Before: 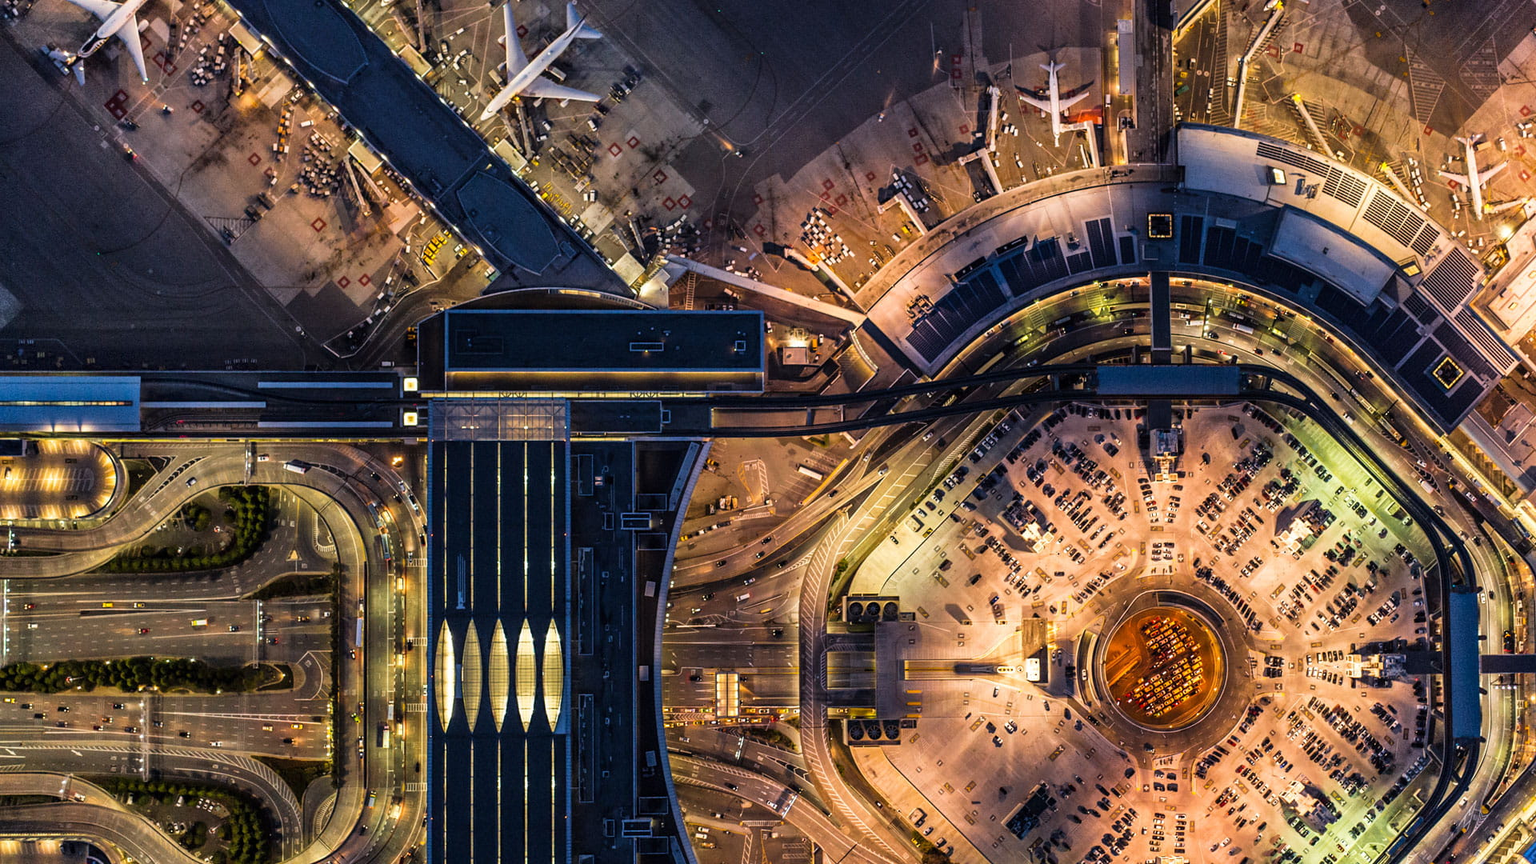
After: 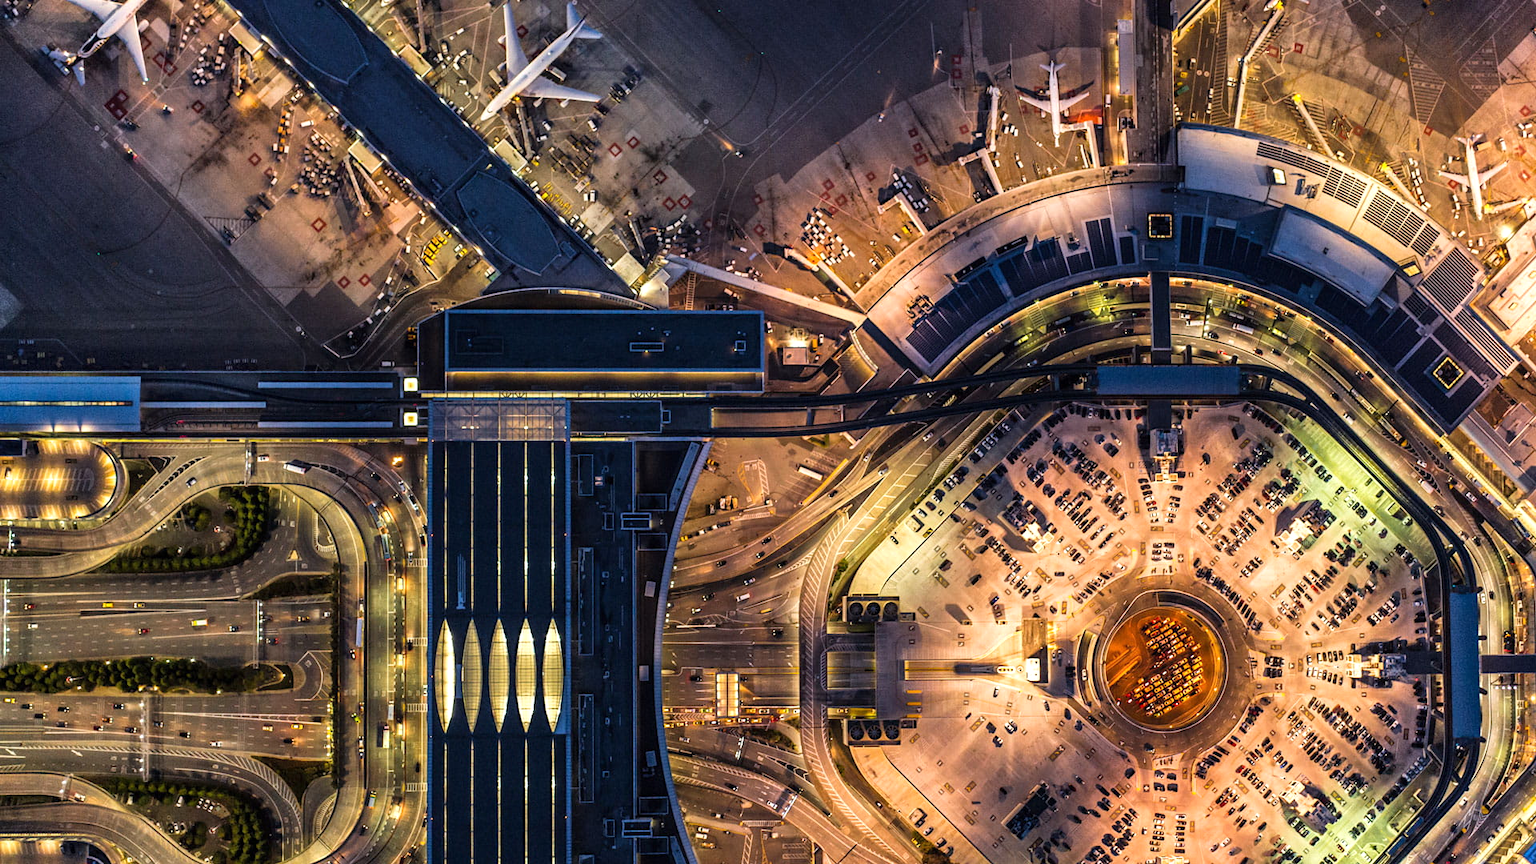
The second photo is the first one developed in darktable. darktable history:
tone equalizer: edges refinement/feathering 500, mask exposure compensation -1.57 EV, preserve details guided filter
exposure: exposure 0.203 EV, compensate exposure bias true, compensate highlight preservation false
